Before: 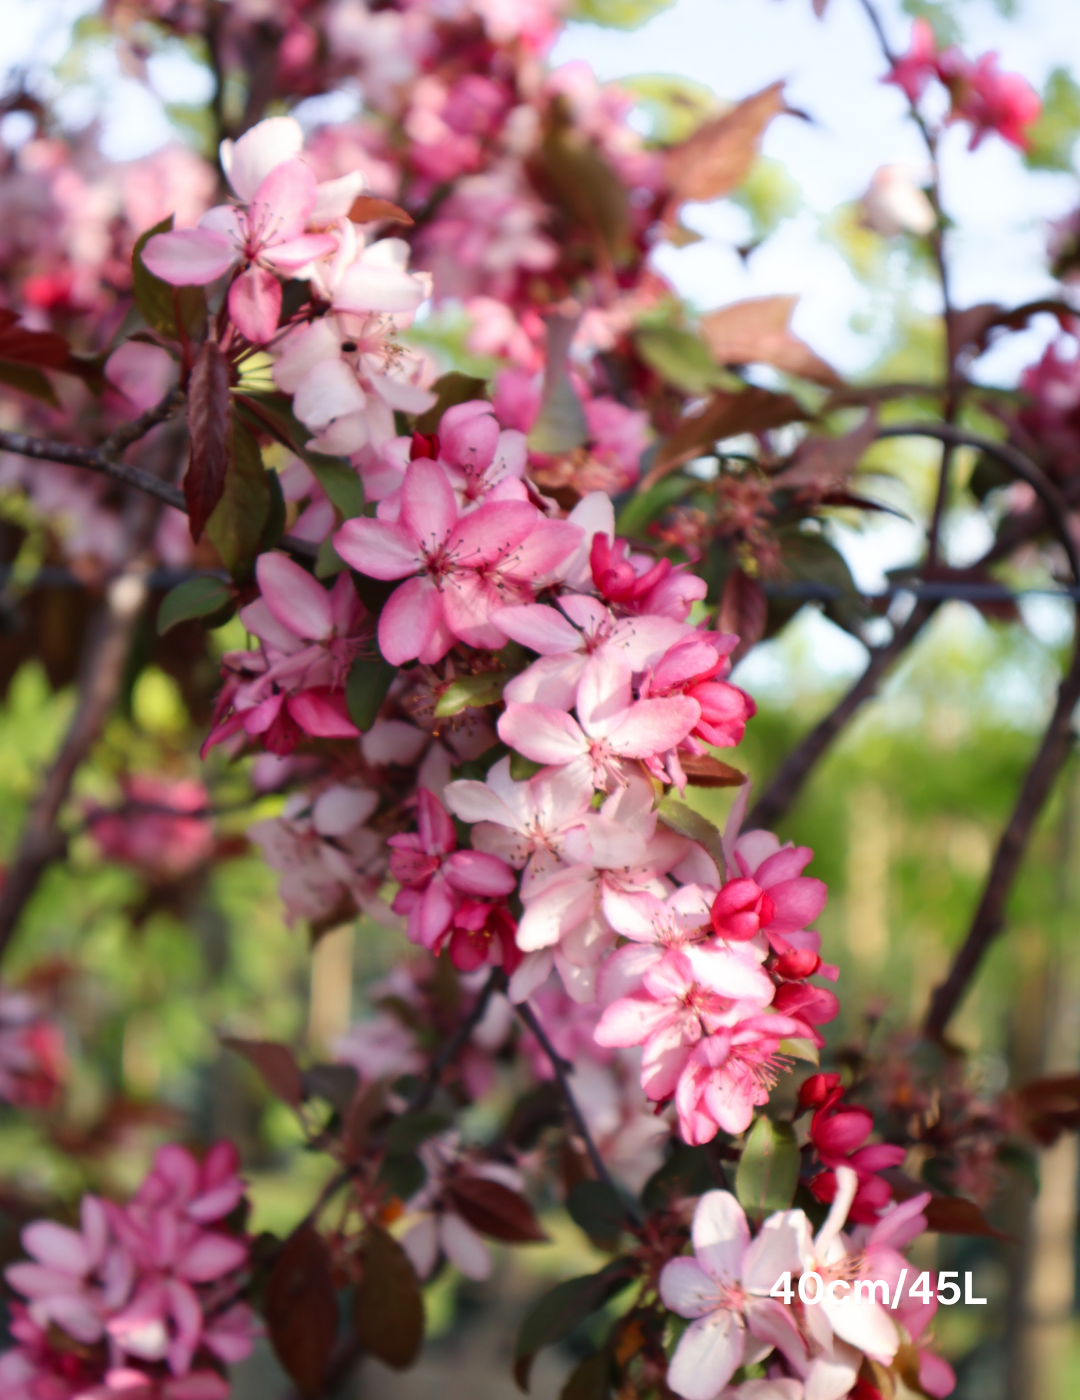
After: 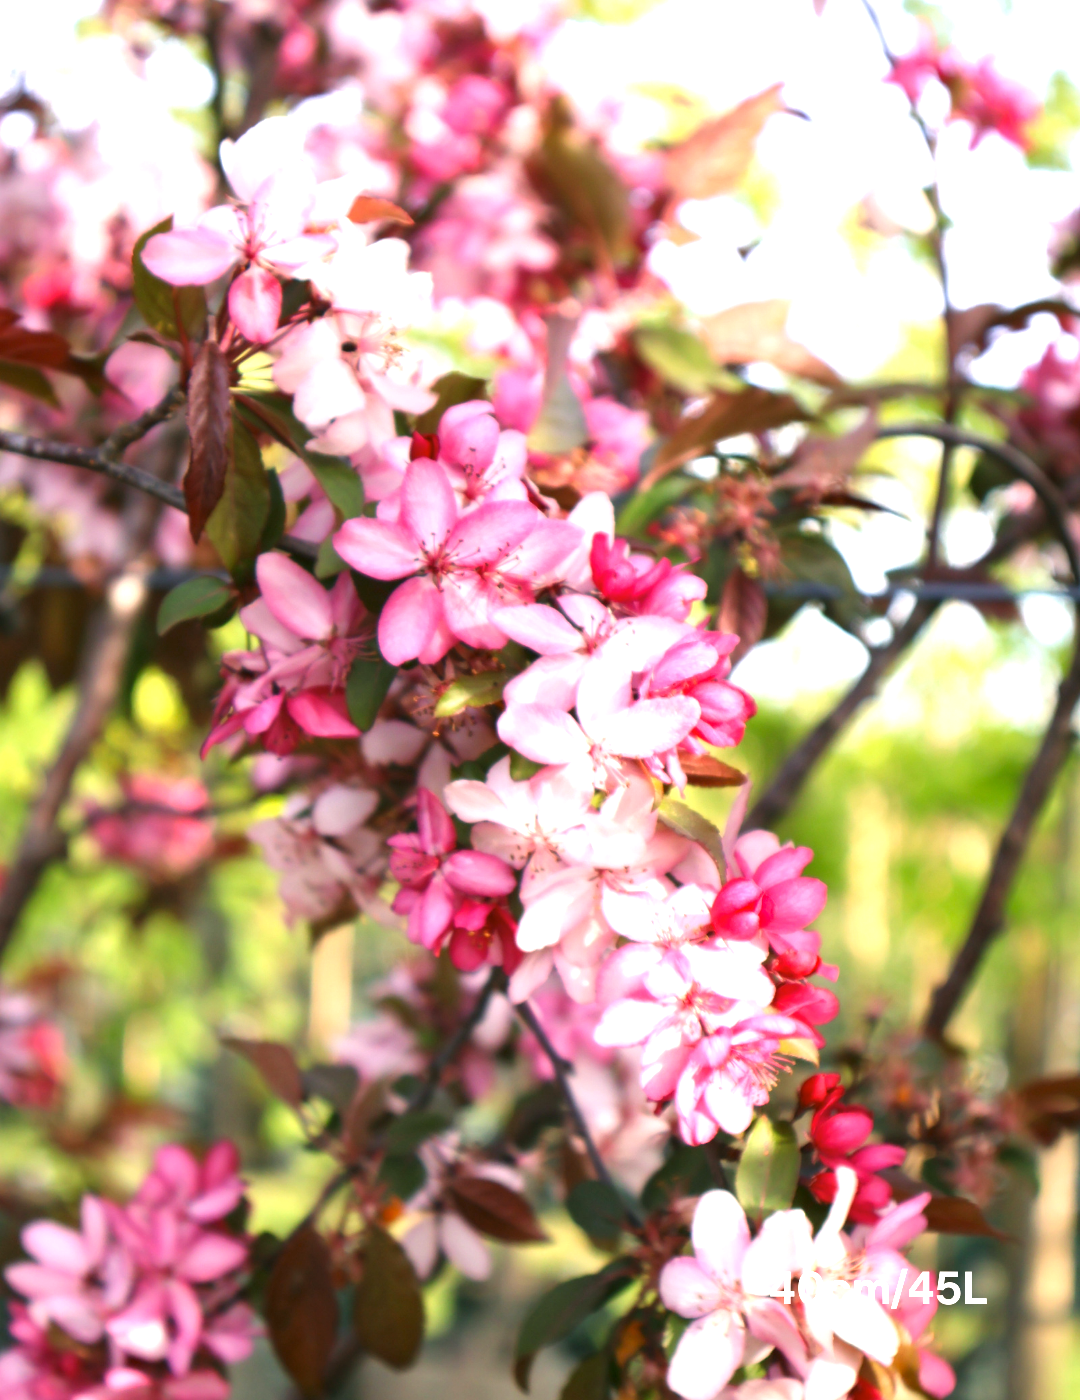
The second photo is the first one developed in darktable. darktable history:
exposure: black level correction 0, exposure 1.1 EV, compensate exposure bias true, compensate highlight preservation false
color correction: highlights a* 4.02, highlights b* 4.98, shadows a* -7.55, shadows b* 4.98
